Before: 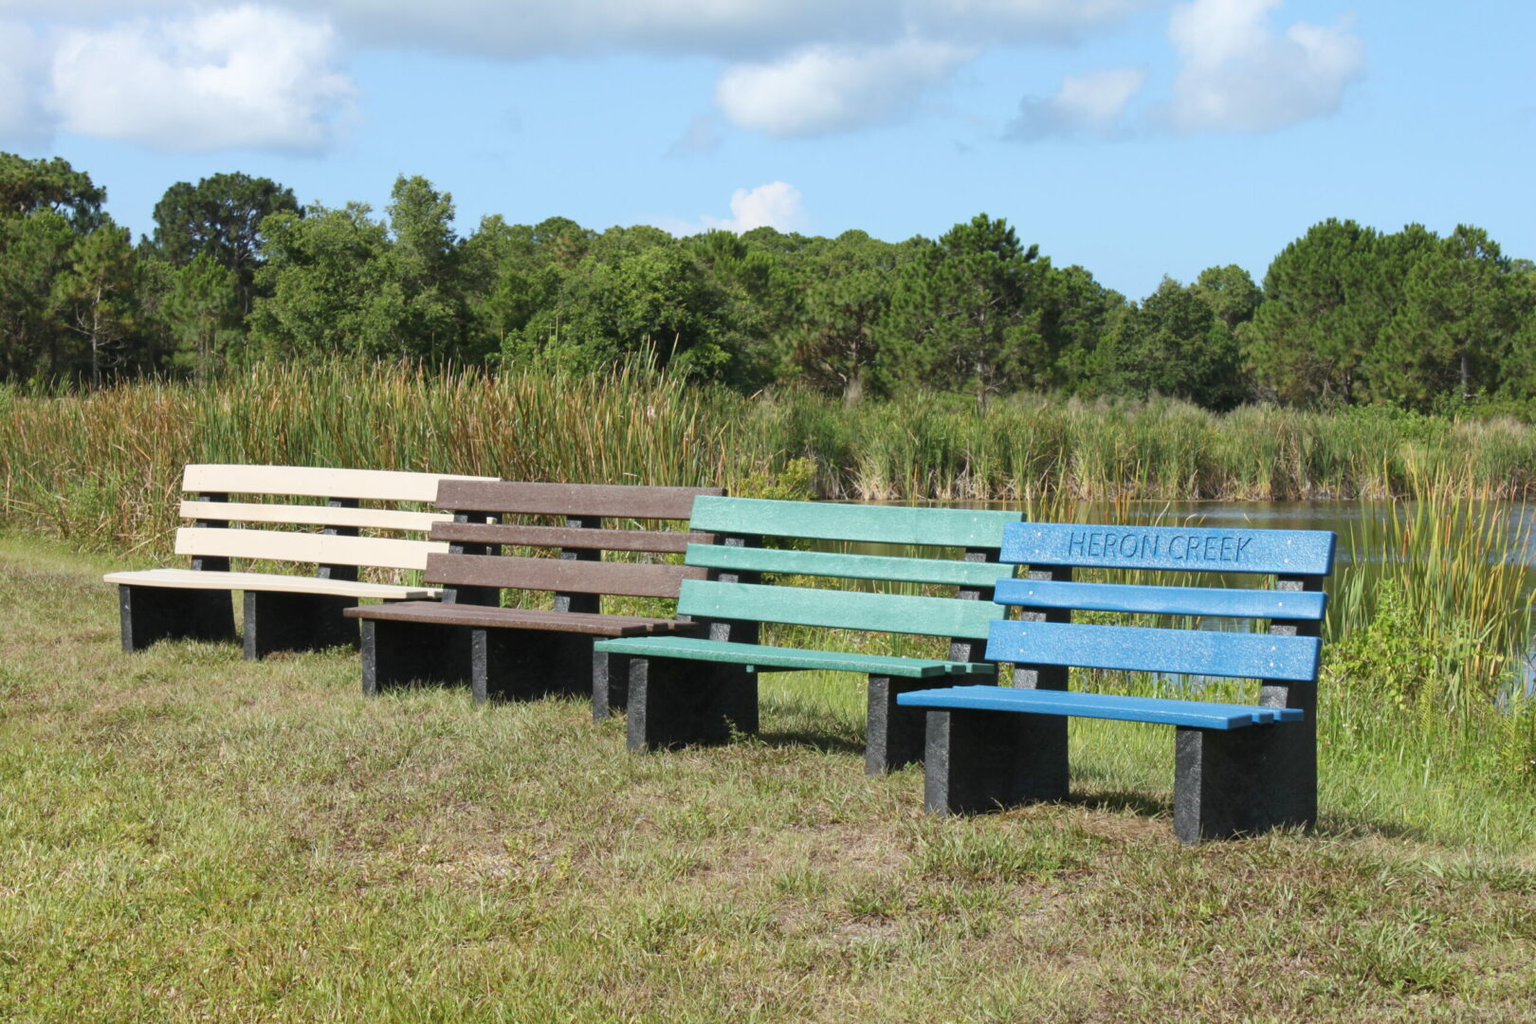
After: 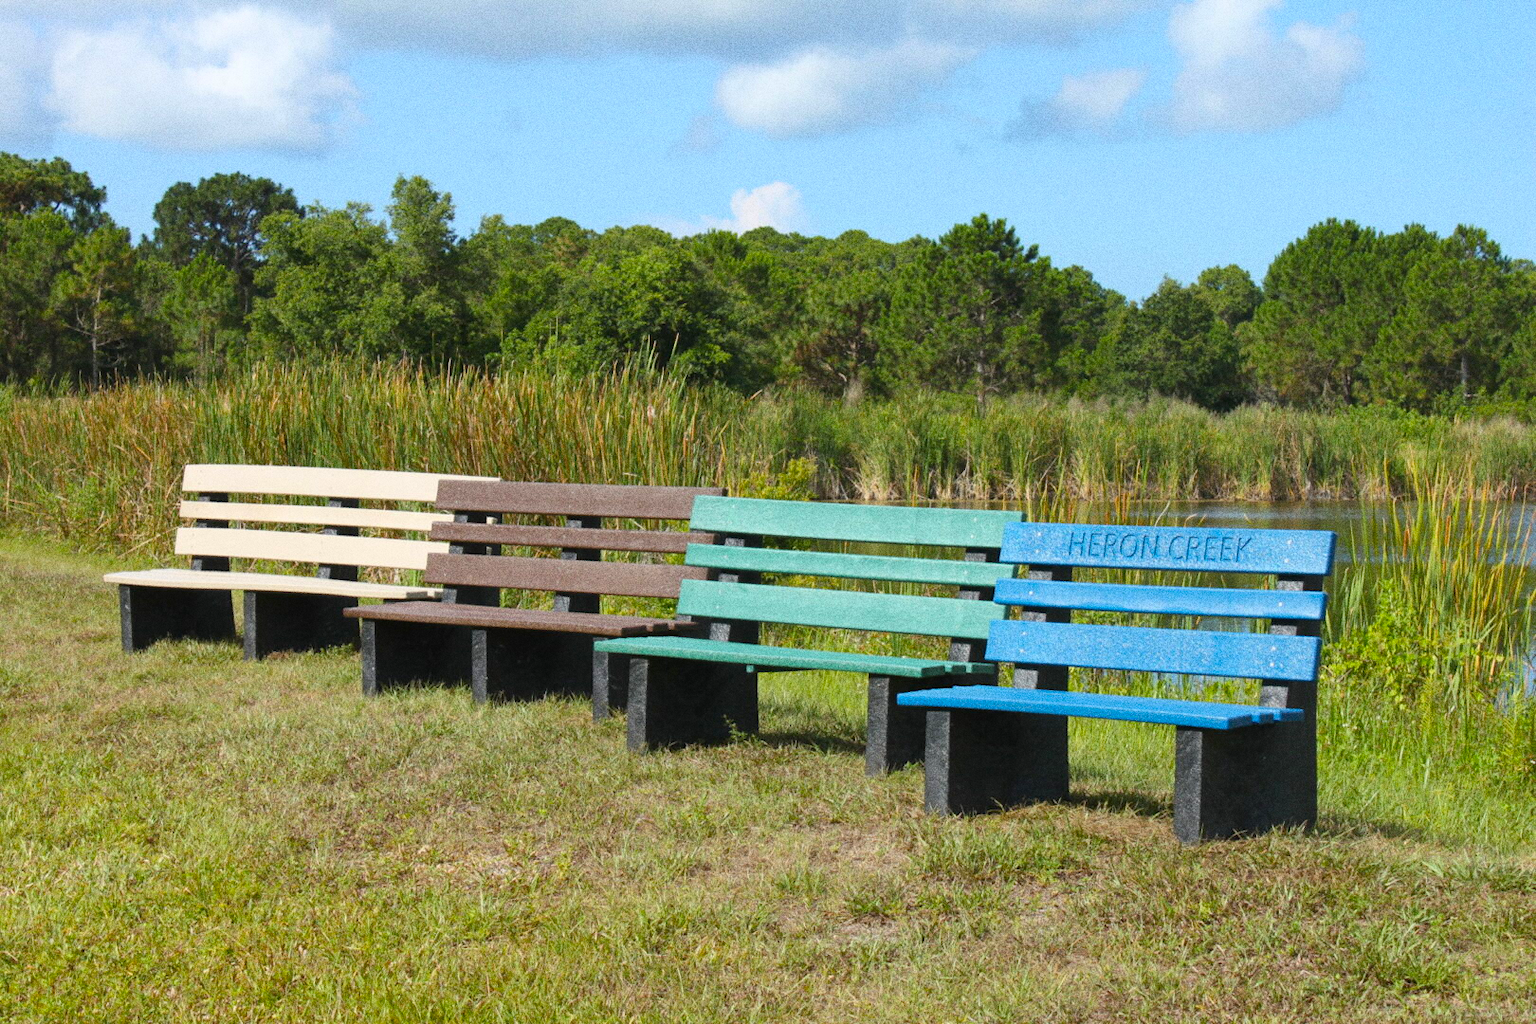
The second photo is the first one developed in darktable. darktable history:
color balance rgb: perceptual saturation grading › global saturation 20%, global vibrance 20%
grain: coarseness 0.09 ISO, strength 40%
